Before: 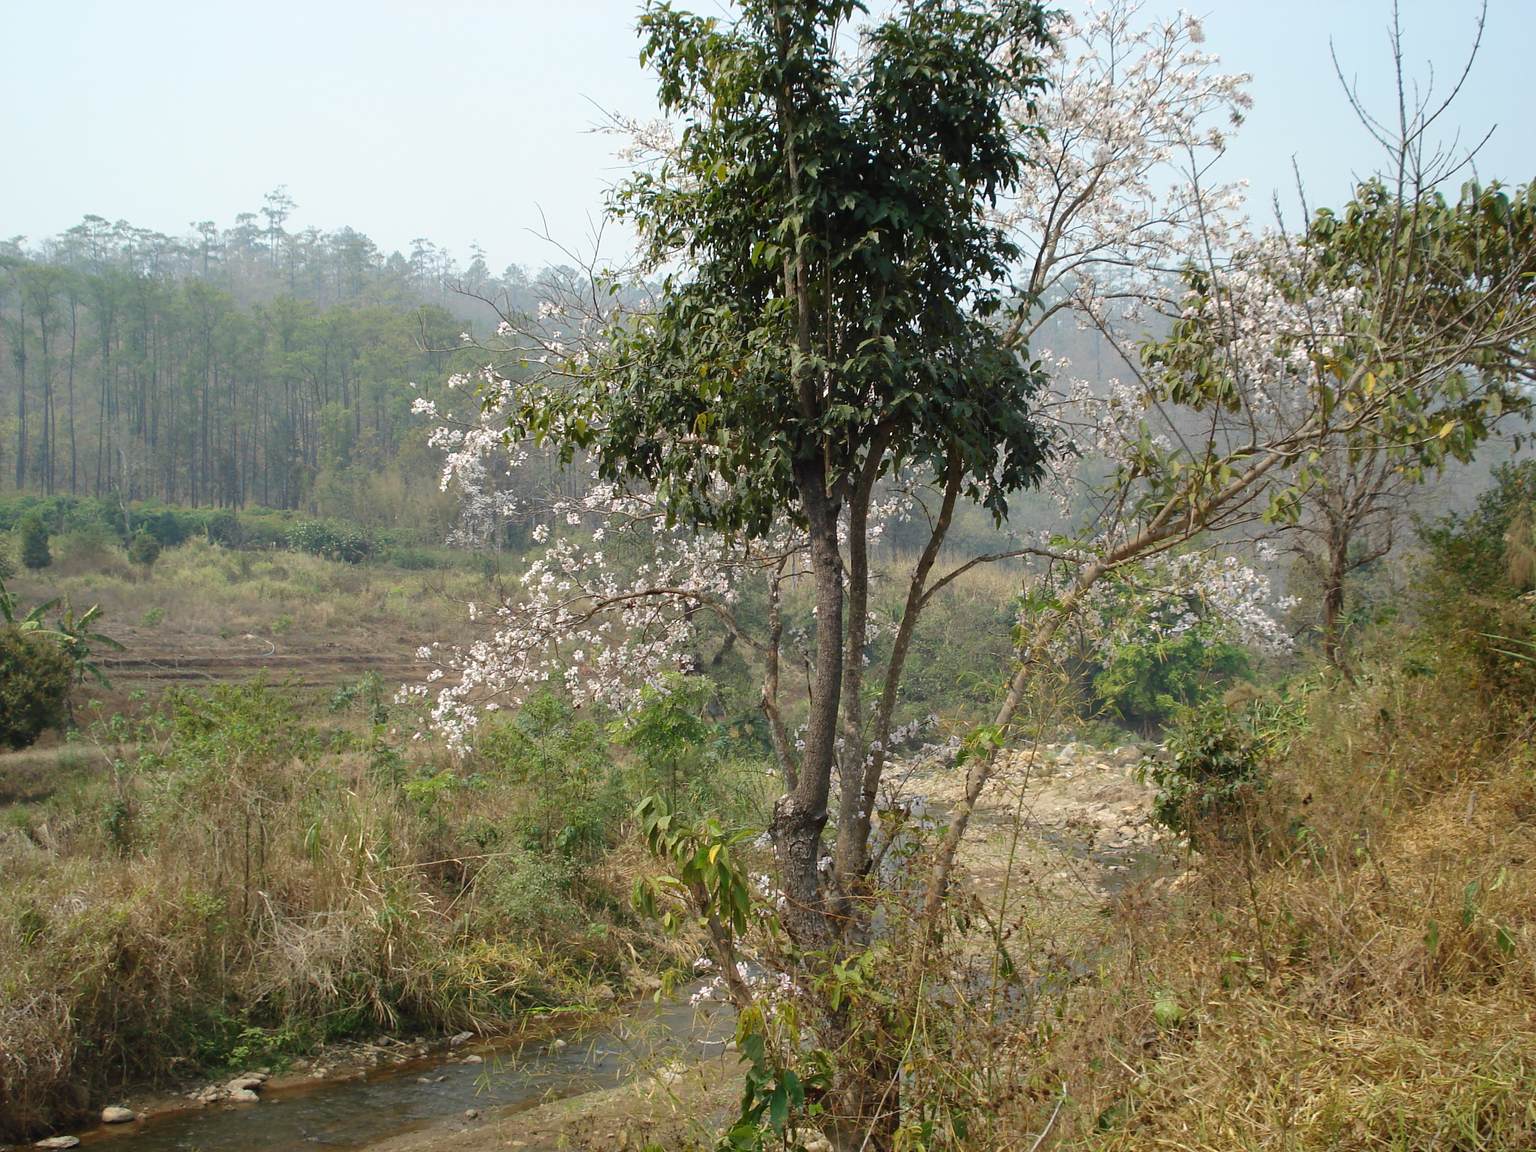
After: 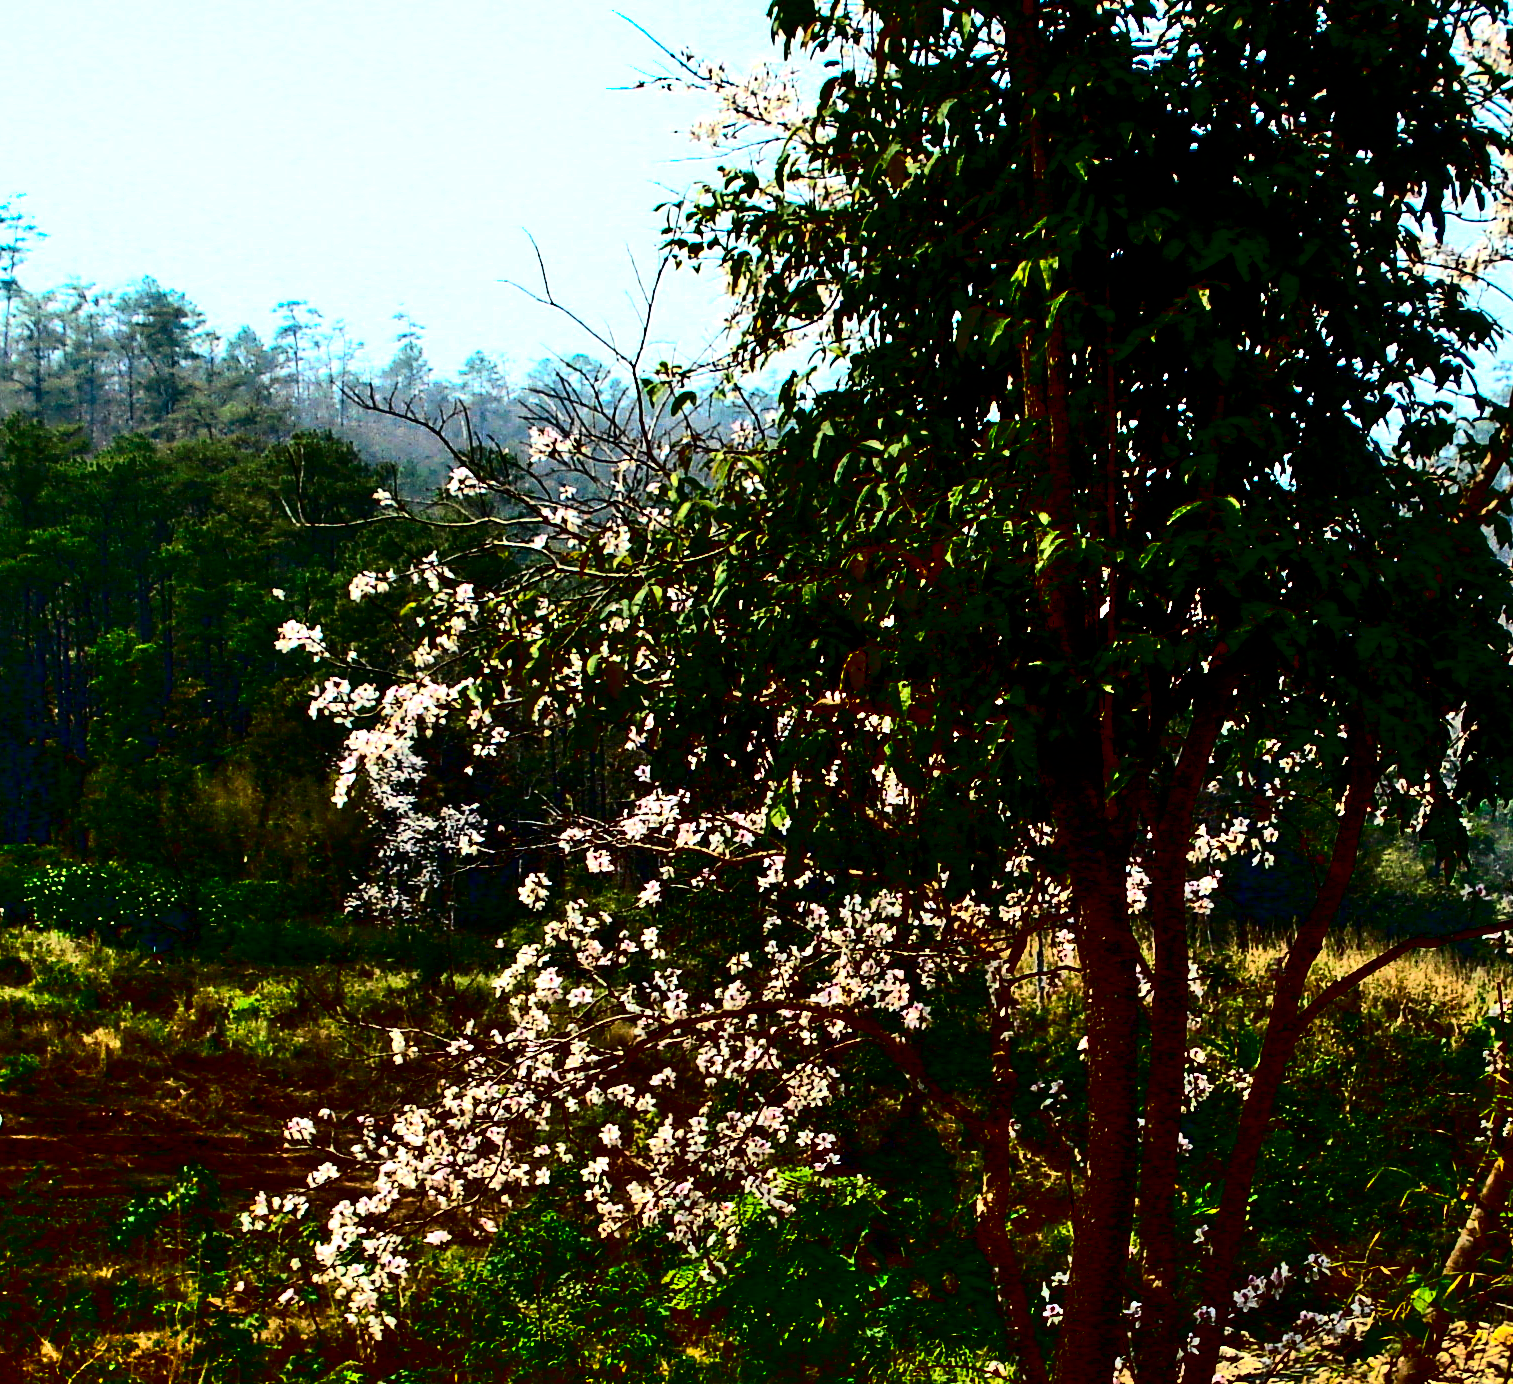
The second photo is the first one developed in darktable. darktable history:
crop: left 17.835%, top 7.675%, right 32.881%, bottom 32.213%
shadows and highlights: soften with gaussian
base curve: curves: ch0 [(0, 0) (0.595, 0.418) (1, 1)], preserve colors none
color balance rgb: shadows lift › luminance -20%, power › hue 72.24°, highlights gain › luminance 15%, global offset › hue 171.6°, perceptual saturation grading › highlights -15%, perceptual saturation grading › shadows 25%, global vibrance 35%, contrast 10%
contrast brightness saturation: contrast 0.77, brightness -1, saturation 1
